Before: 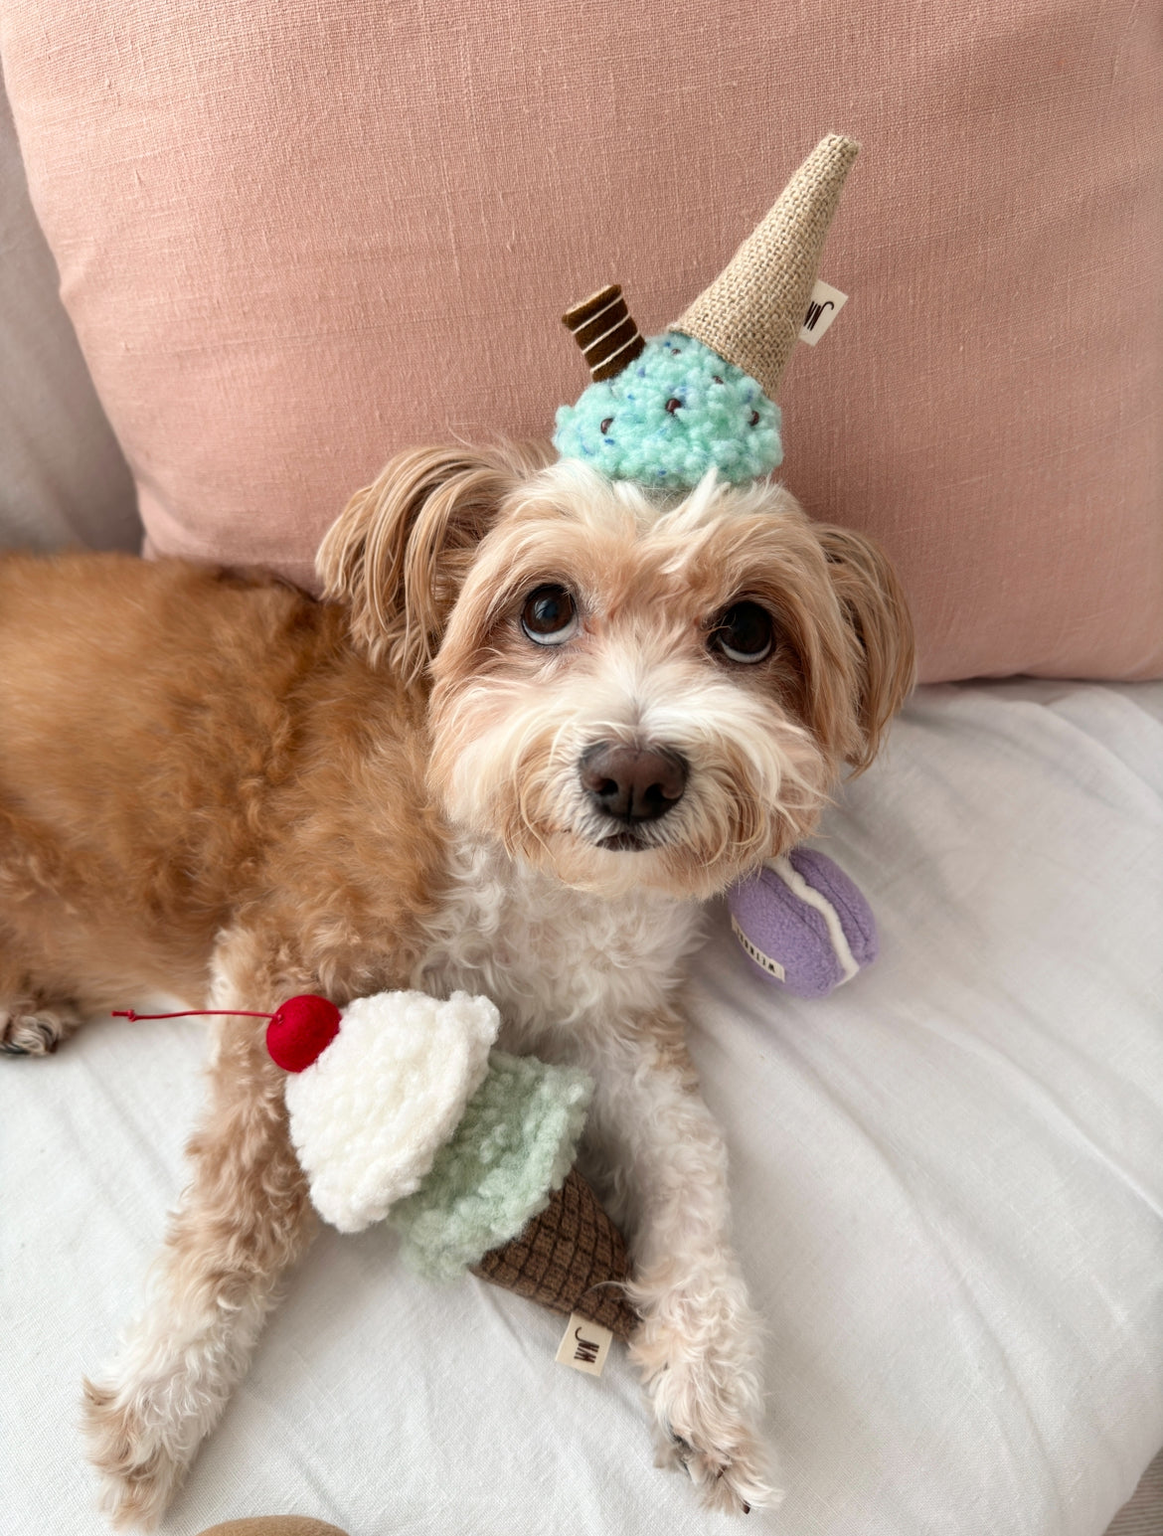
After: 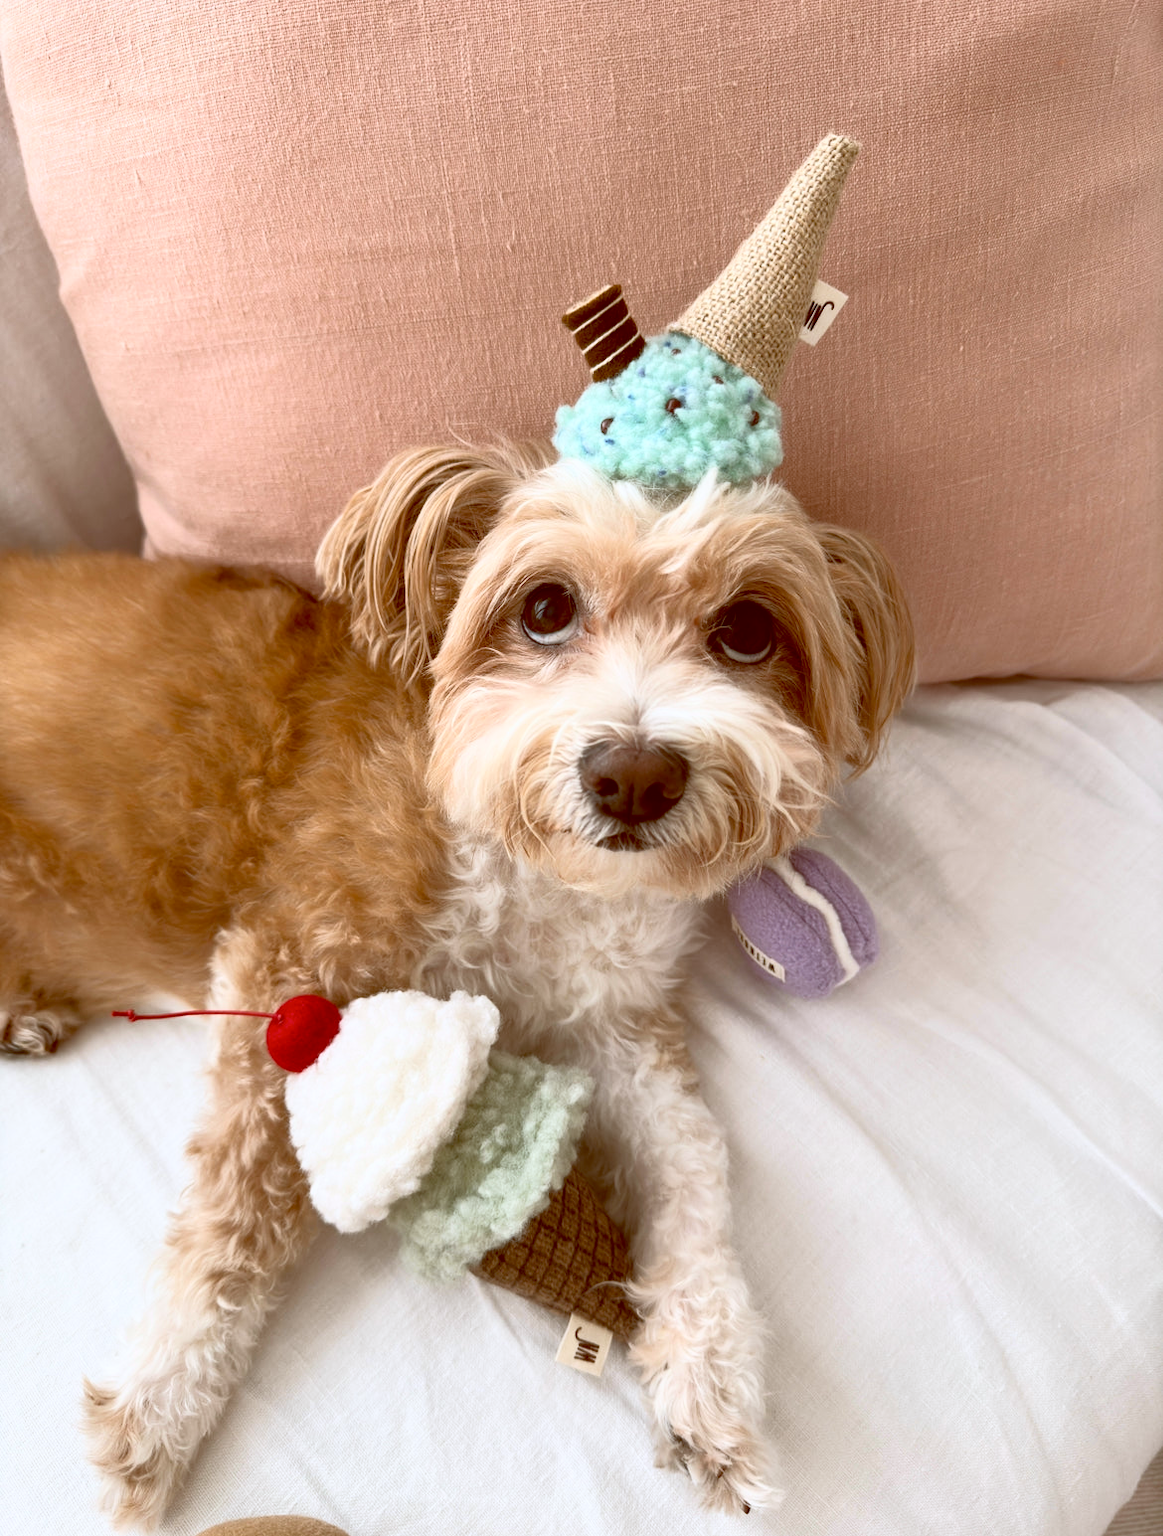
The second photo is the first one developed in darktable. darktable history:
base curve: curves: ch0 [(0, 0) (0.257, 0.25) (0.482, 0.586) (0.757, 0.871) (1, 1)]
color balance: lift [1, 1.011, 0.999, 0.989], gamma [1.109, 1.045, 1.039, 0.955], gain [0.917, 0.936, 0.952, 1.064], contrast 2.32%, contrast fulcrum 19%, output saturation 101%
